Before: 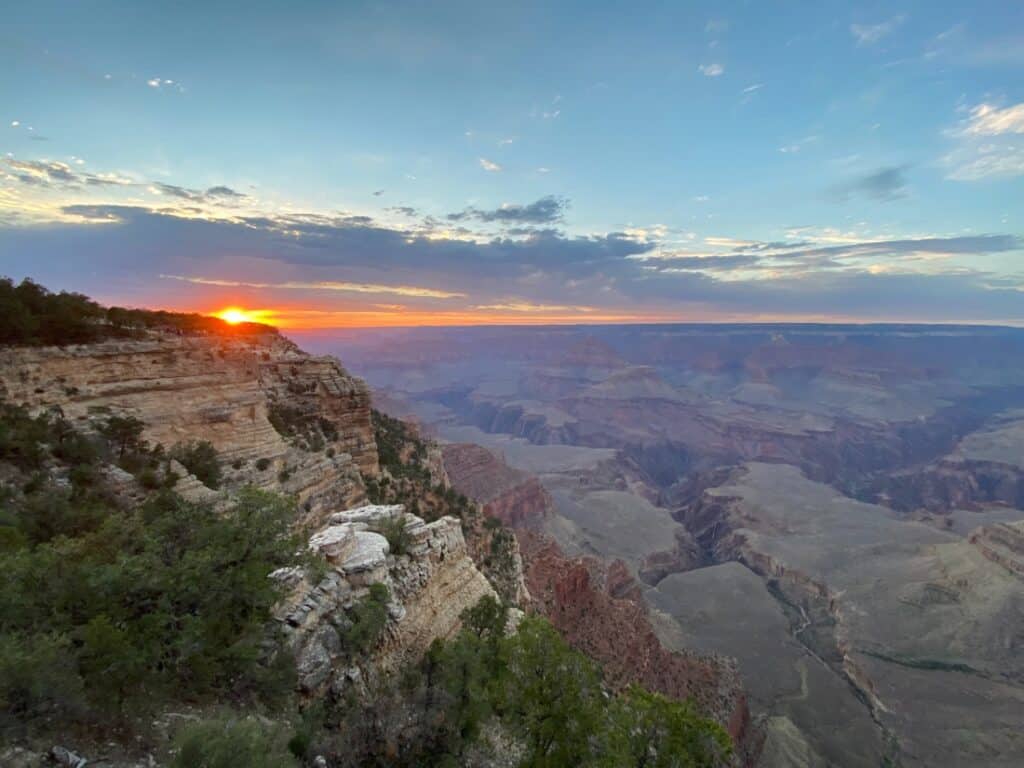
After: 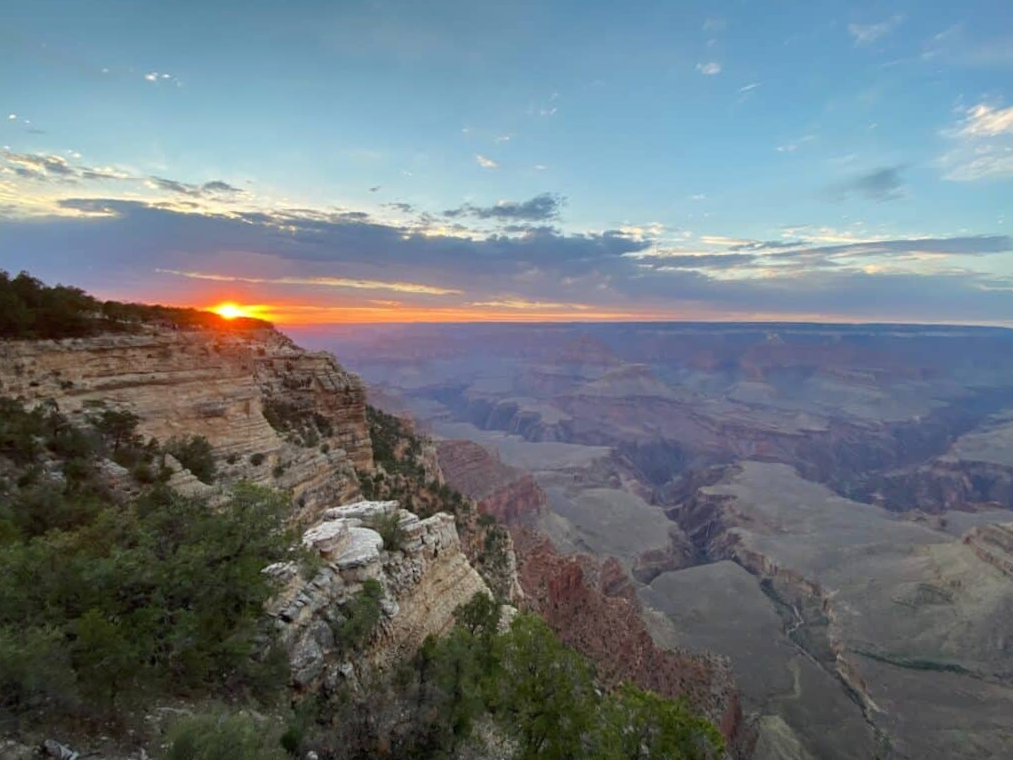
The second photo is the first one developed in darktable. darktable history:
crop and rotate: angle -0.445°
